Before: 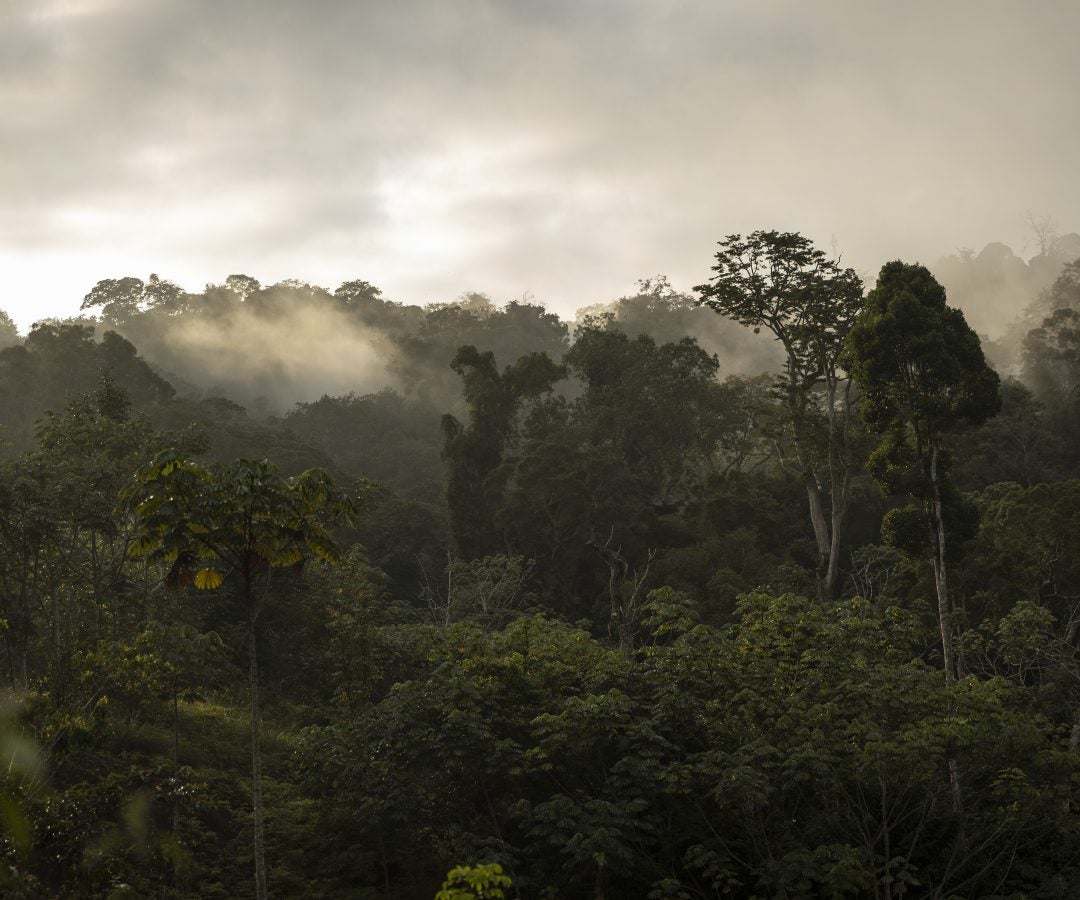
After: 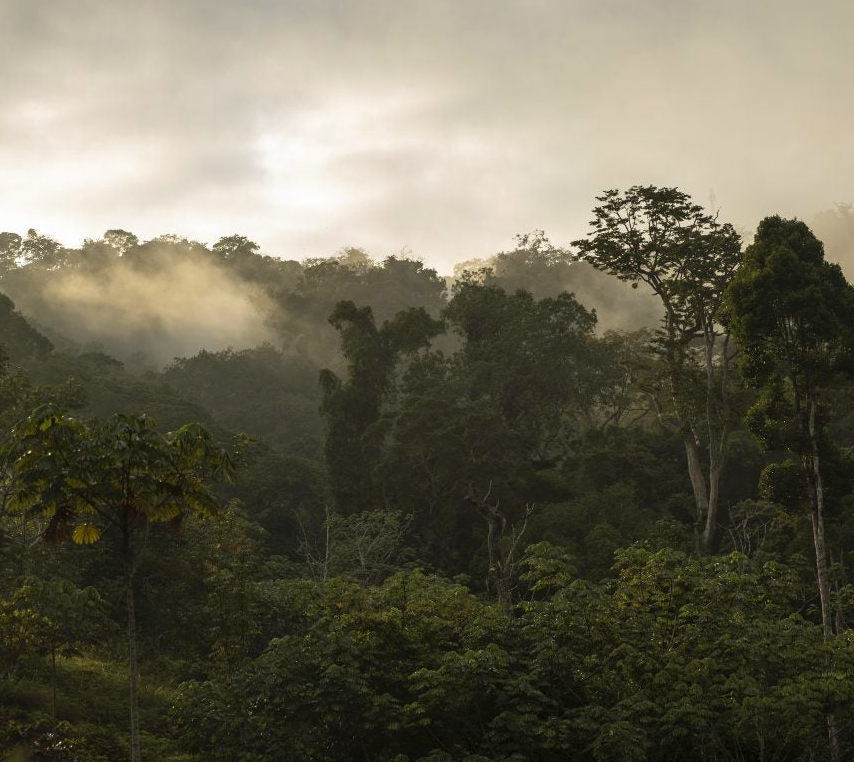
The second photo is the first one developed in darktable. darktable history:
crop: left 11.315%, top 5.05%, right 9.571%, bottom 10.211%
velvia: strength 27.19%
